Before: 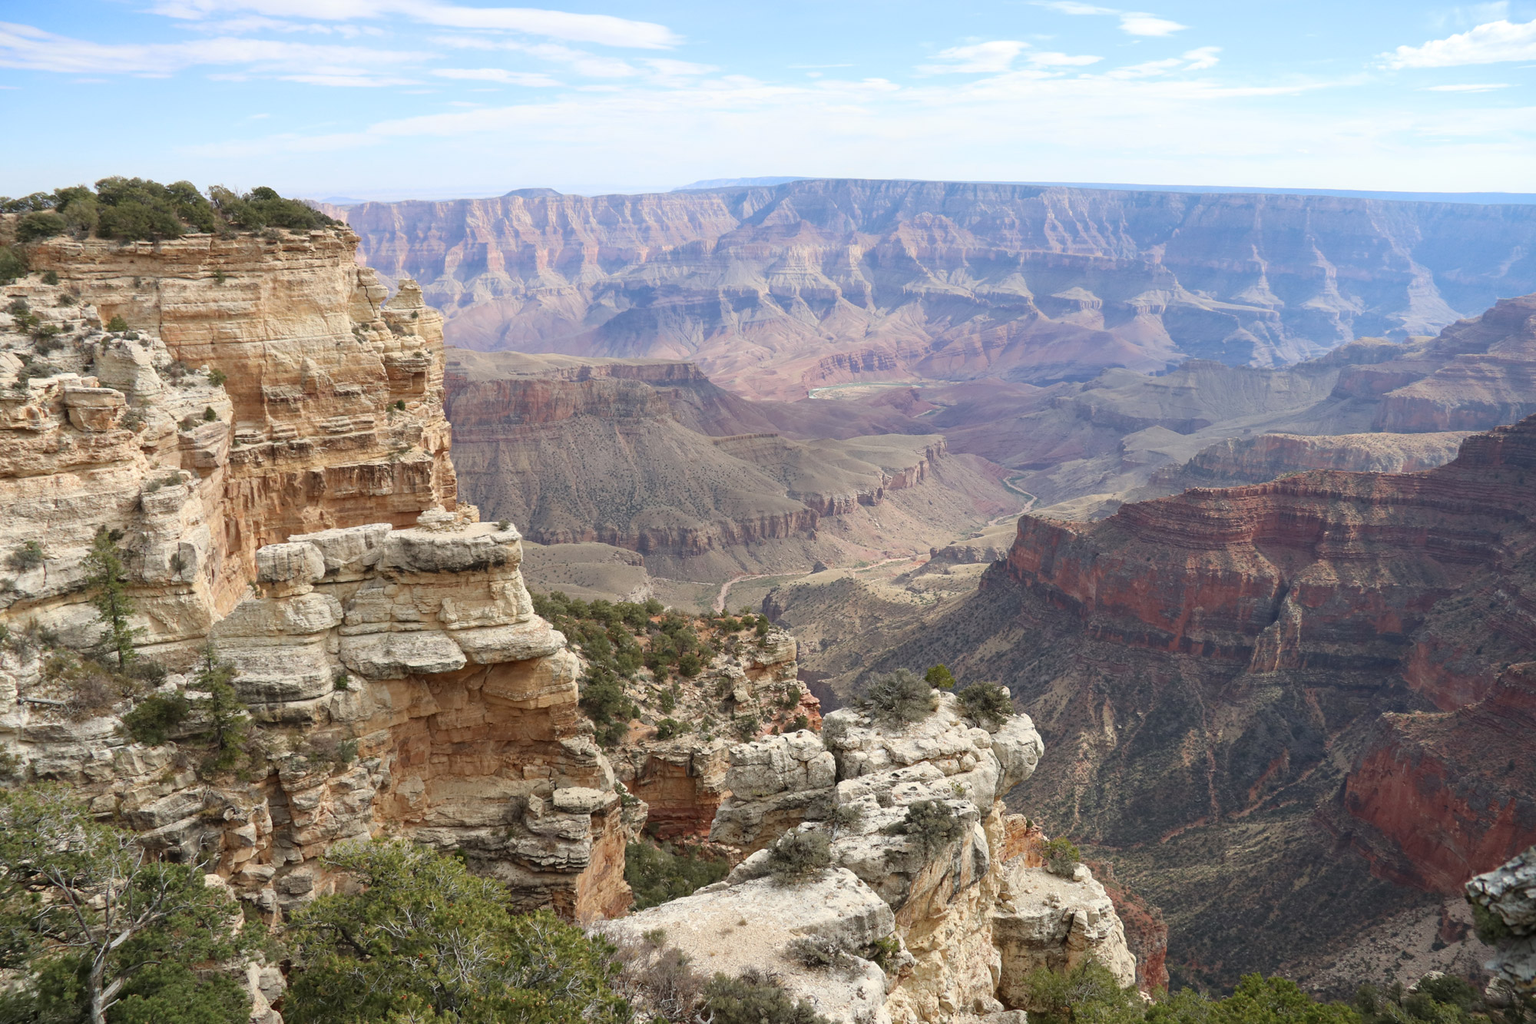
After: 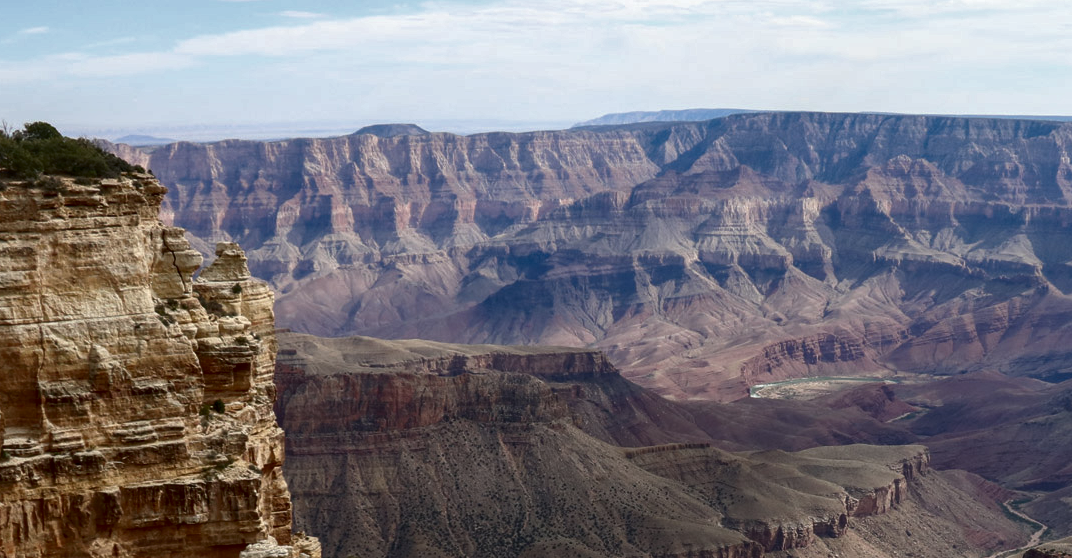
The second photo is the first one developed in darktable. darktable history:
crop: left 15.174%, top 9.124%, right 31.202%, bottom 48.965%
local contrast: on, module defaults
contrast brightness saturation: brightness -0.537
